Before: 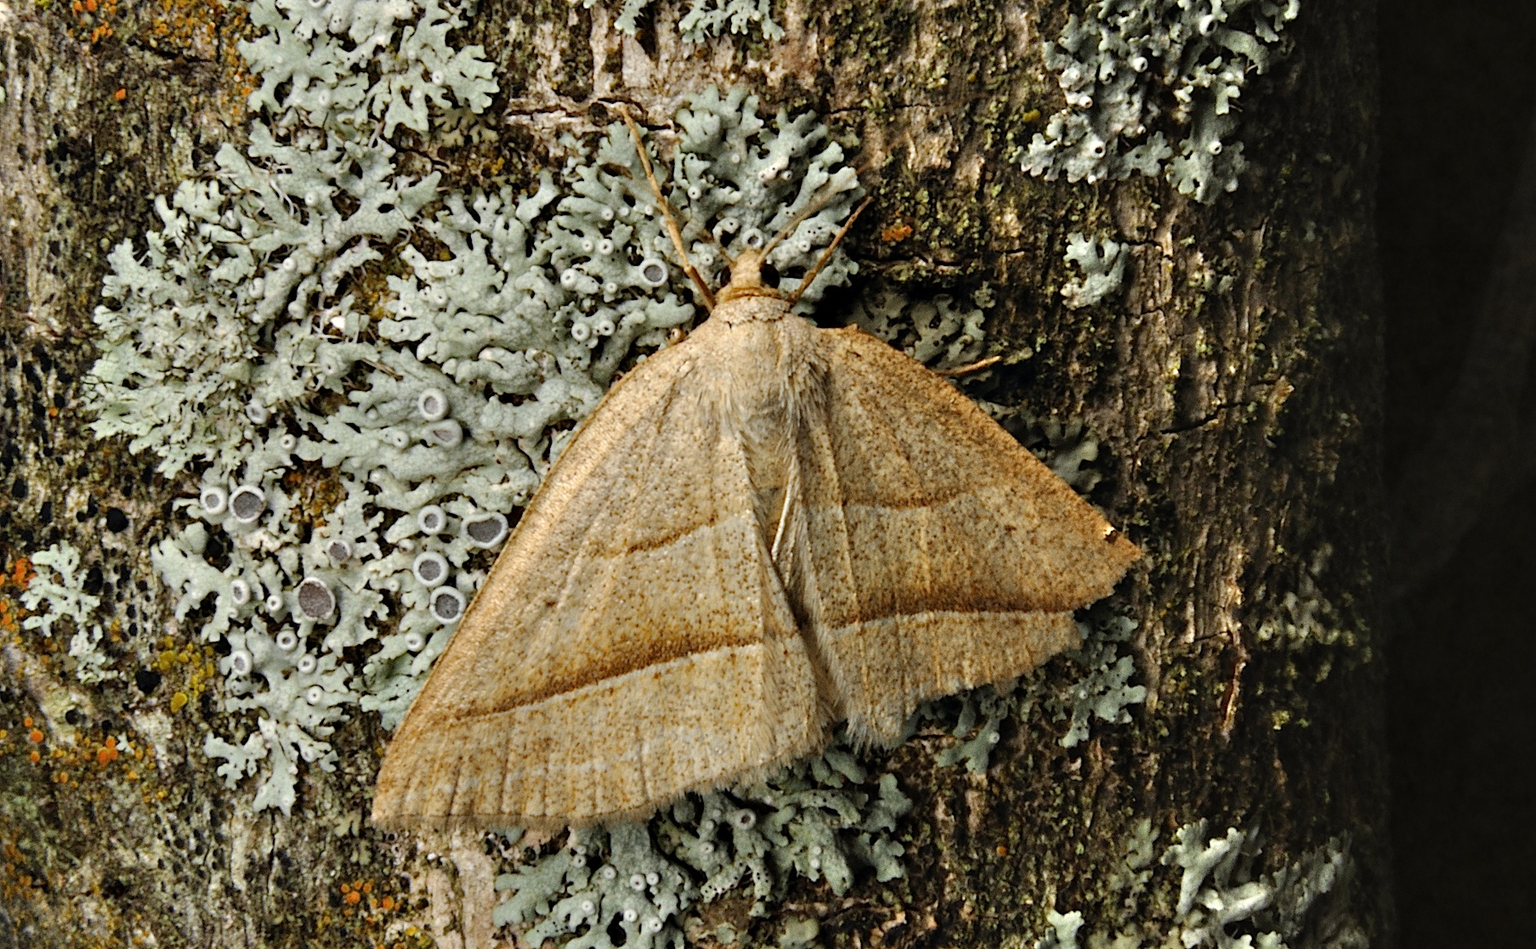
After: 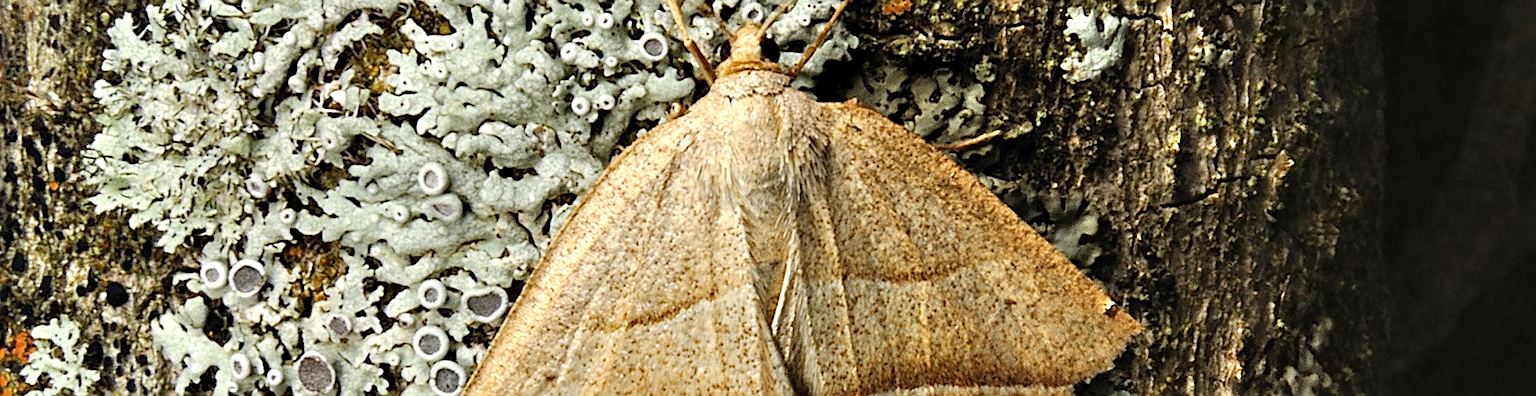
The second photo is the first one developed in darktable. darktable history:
exposure: black level correction 0.001, exposure 0.5 EV, compensate exposure bias true, compensate highlight preservation false
sharpen: on, module defaults
crop and rotate: top 23.84%, bottom 34.294%
